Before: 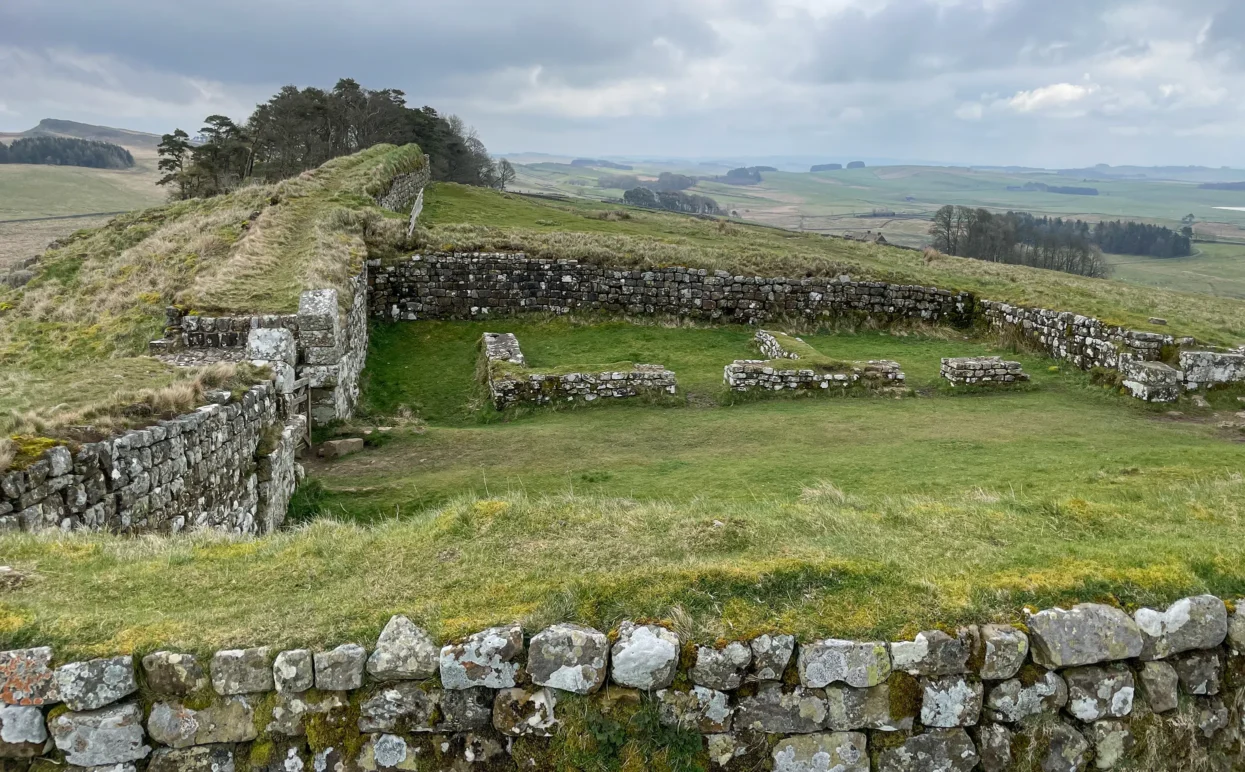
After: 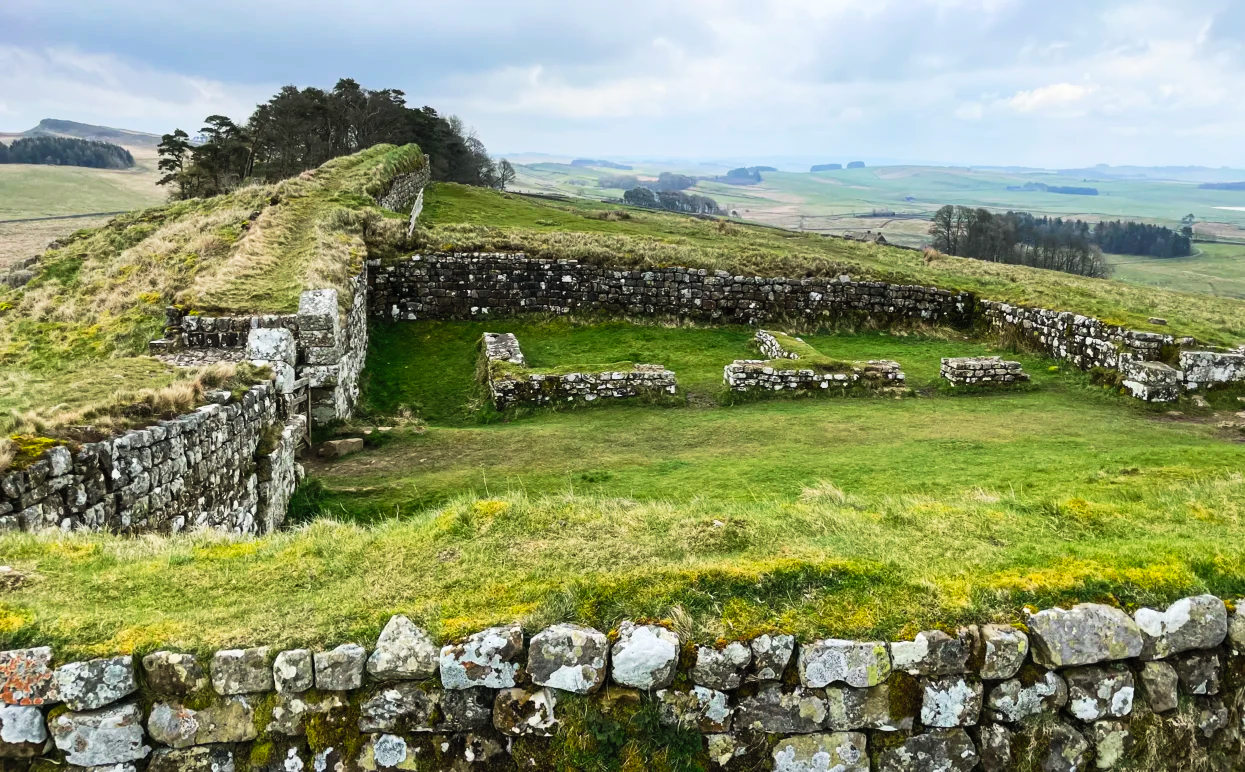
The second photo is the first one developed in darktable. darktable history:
tone curve: curves: ch0 [(0, 0) (0.003, 0.004) (0.011, 0.009) (0.025, 0.017) (0.044, 0.029) (0.069, 0.04) (0.1, 0.051) (0.136, 0.07) (0.177, 0.095) (0.224, 0.131) (0.277, 0.179) (0.335, 0.237) (0.399, 0.302) (0.468, 0.386) (0.543, 0.471) (0.623, 0.576) (0.709, 0.699) (0.801, 0.817) (0.898, 0.917) (1, 1)], preserve colors none
contrast brightness saturation: contrast 0.2, brightness 0.16, saturation 0.22
